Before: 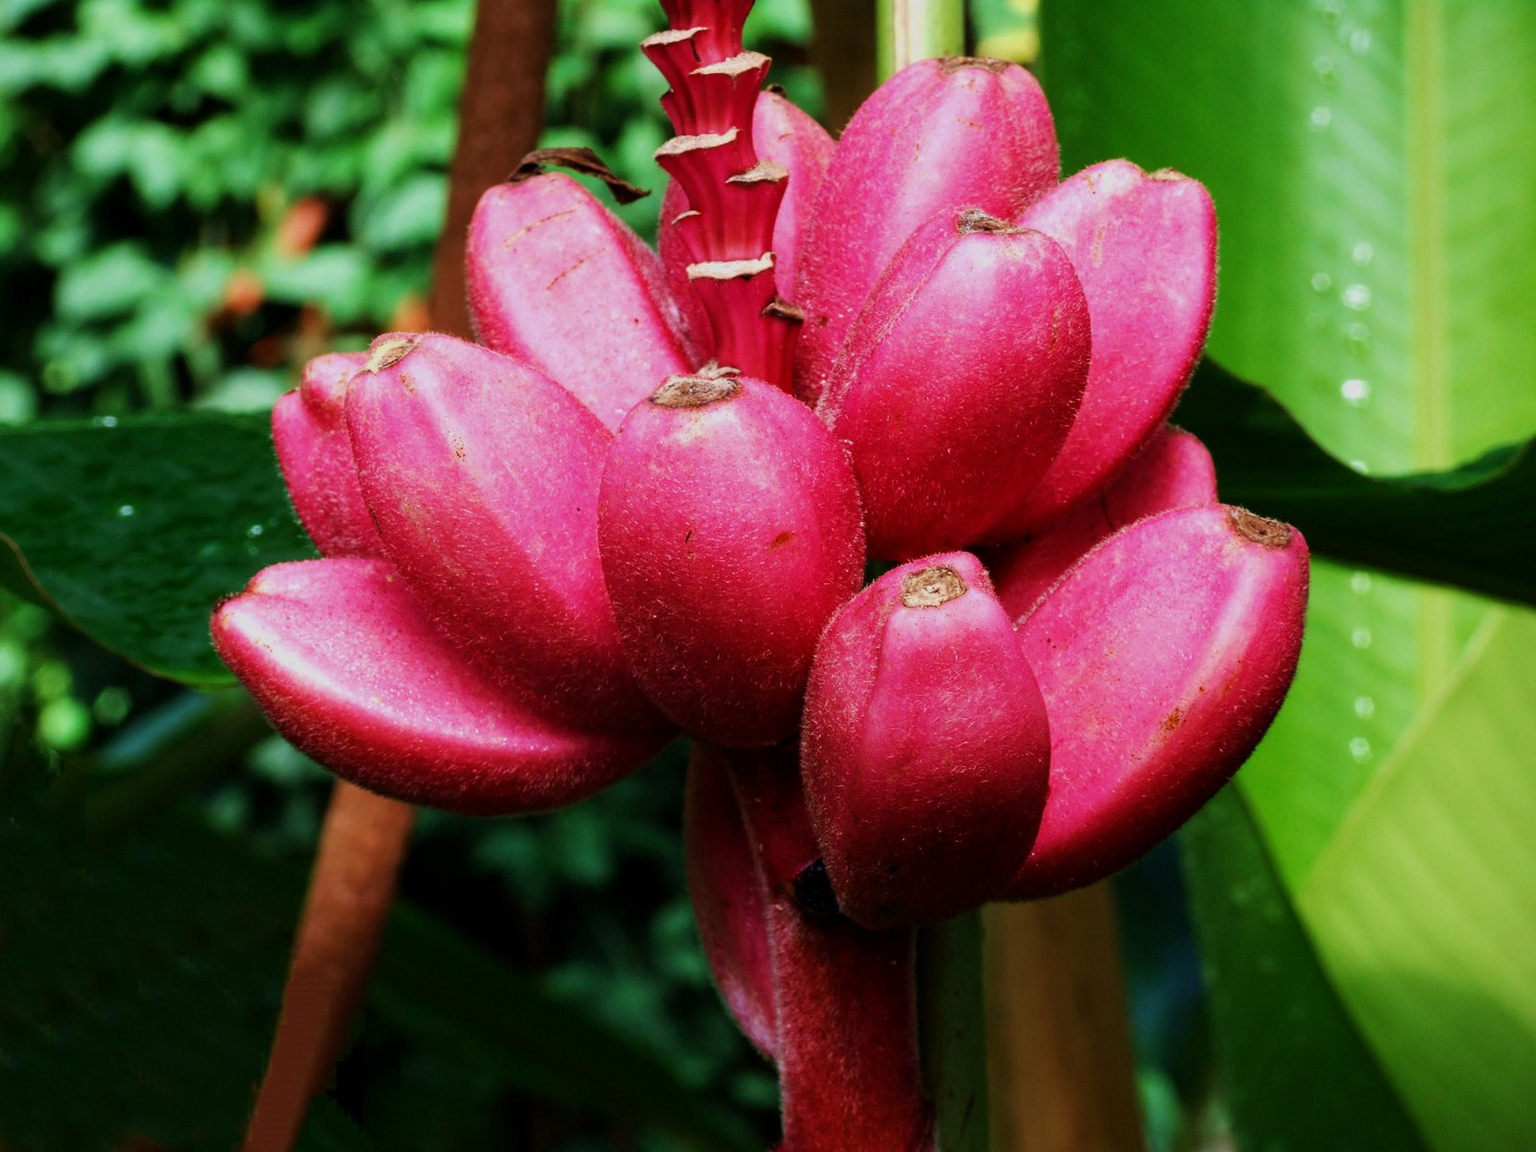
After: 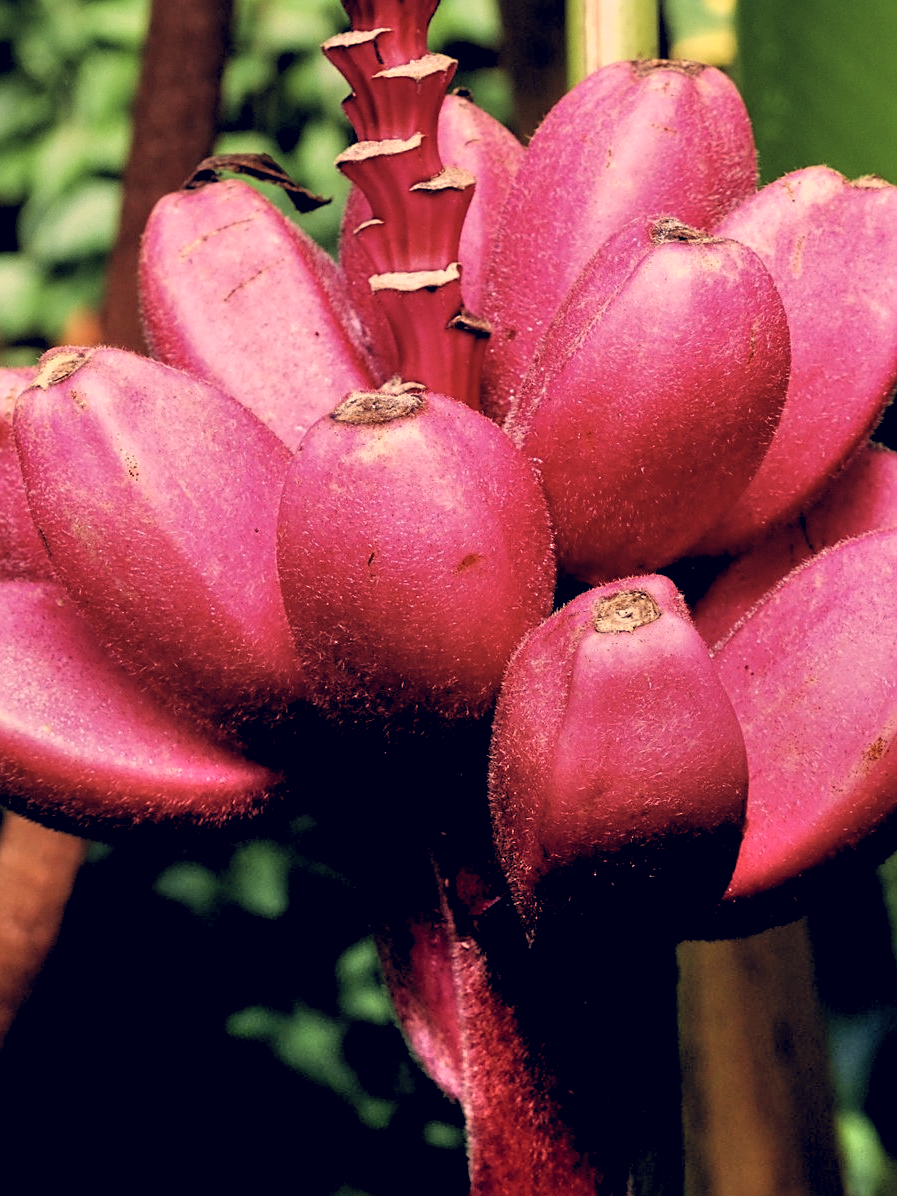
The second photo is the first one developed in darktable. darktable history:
sharpen: on, module defaults
shadows and highlights: highlights color adjustment 0%, low approximation 0.01, soften with gaussian
rgb levels: levels [[0.01, 0.419, 0.839], [0, 0.5, 1], [0, 0.5, 1]]
crop: left 21.674%, right 22.086%
graduated density: rotation -180°, offset 27.42
color correction: highlights a* 19.59, highlights b* 27.49, shadows a* 3.46, shadows b* -17.28, saturation 0.73
